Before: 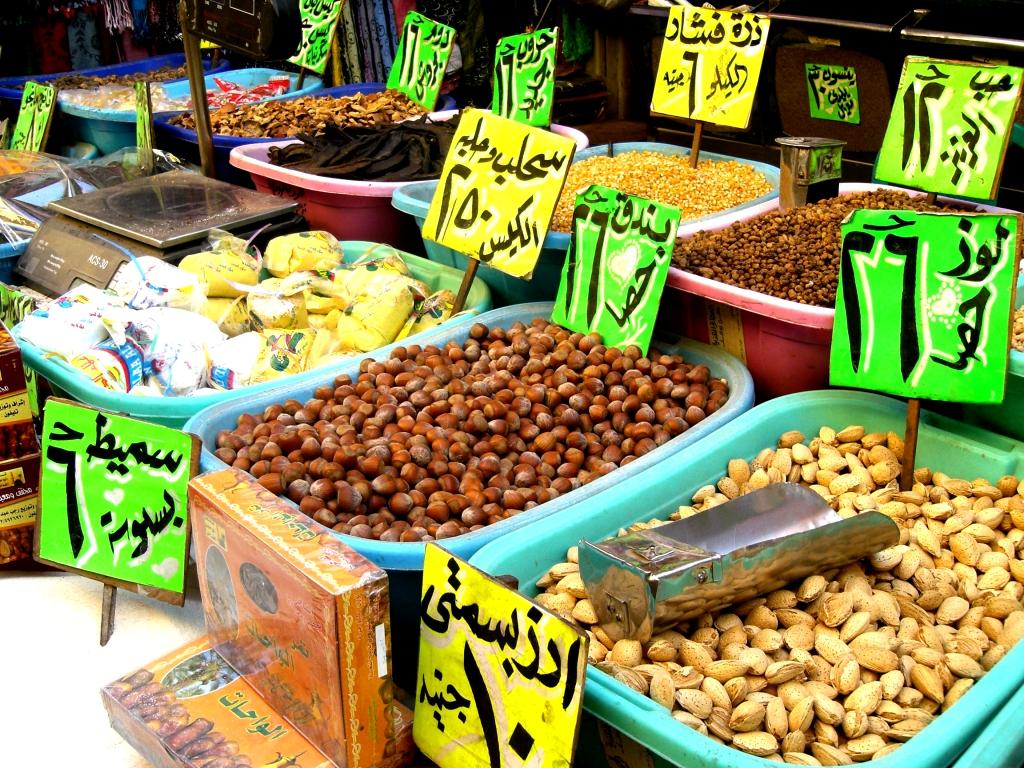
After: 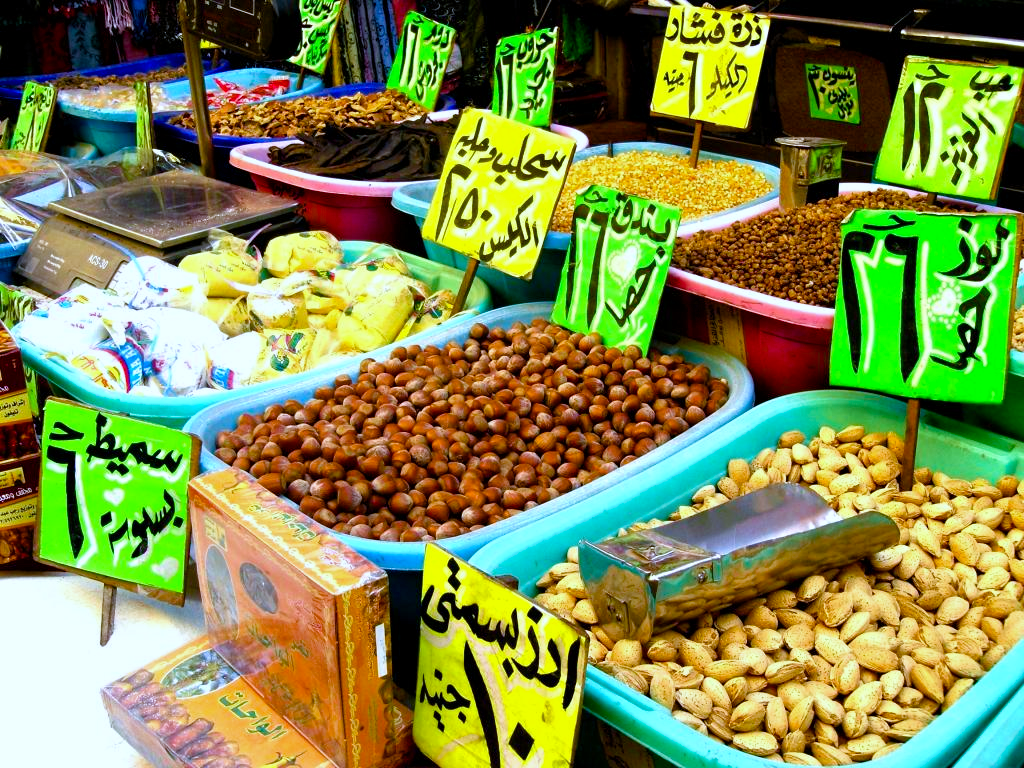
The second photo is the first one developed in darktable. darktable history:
velvia: on, module defaults
white balance: red 0.931, blue 1.11
tone equalizer: on, module defaults
color balance rgb: perceptual saturation grading › global saturation 35%, perceptual saturation grading › highlights -30%, perceptual saturation grading › shadows 35%, perceptual brilliance grading › global brilliance 3%, perceptual brilliance grading › highlights -3%, perceptual brilliance grading › shadows 3%
